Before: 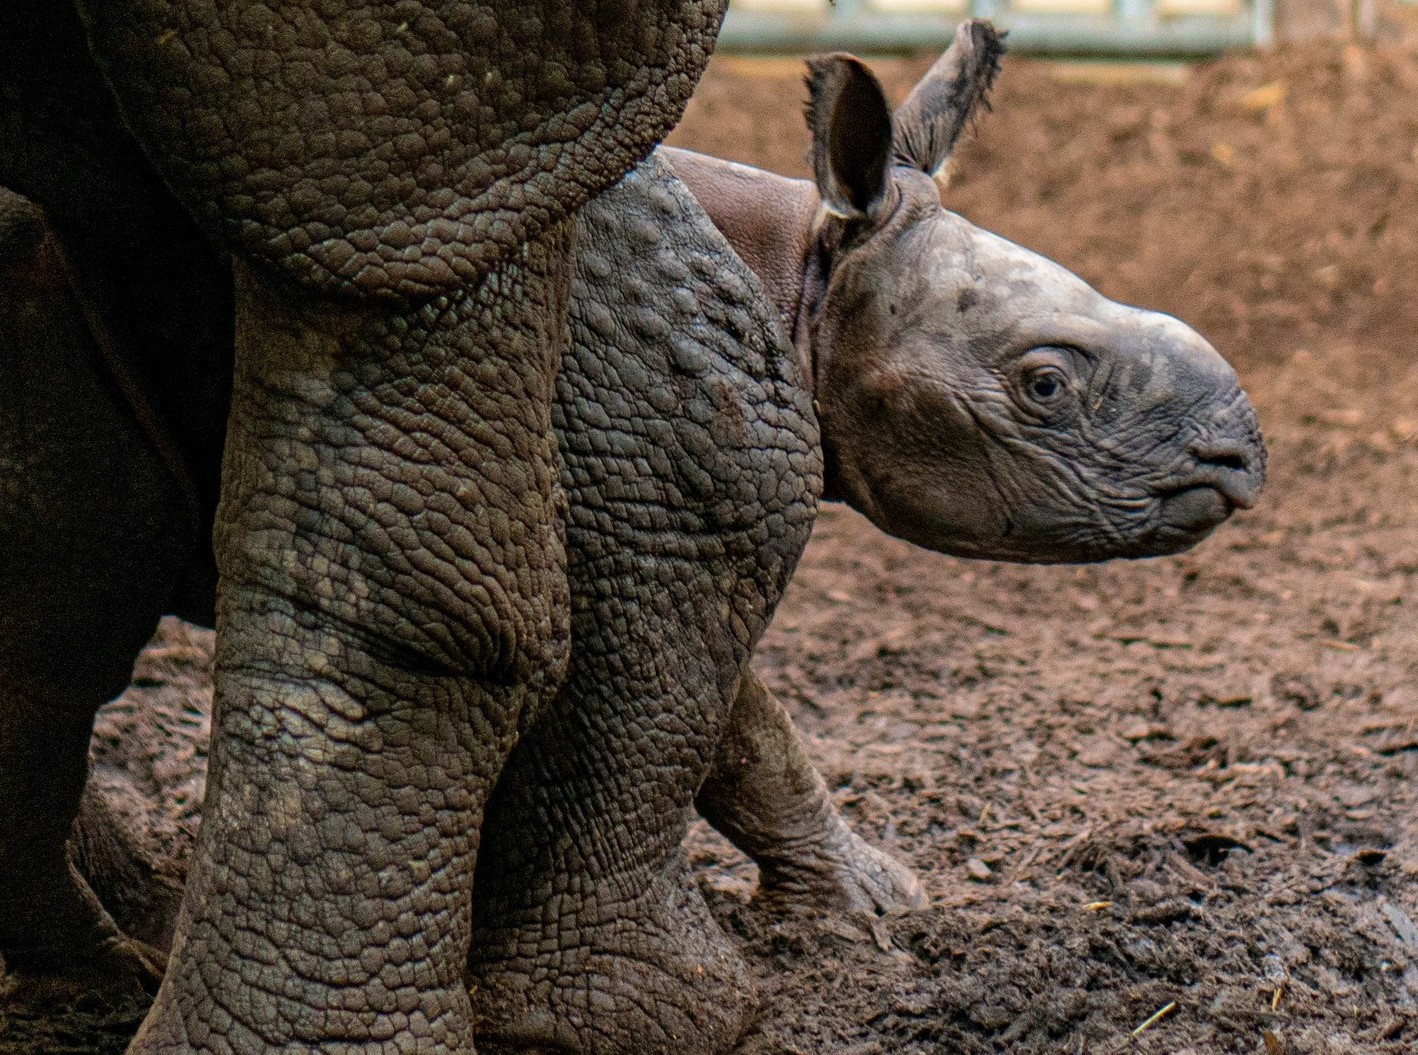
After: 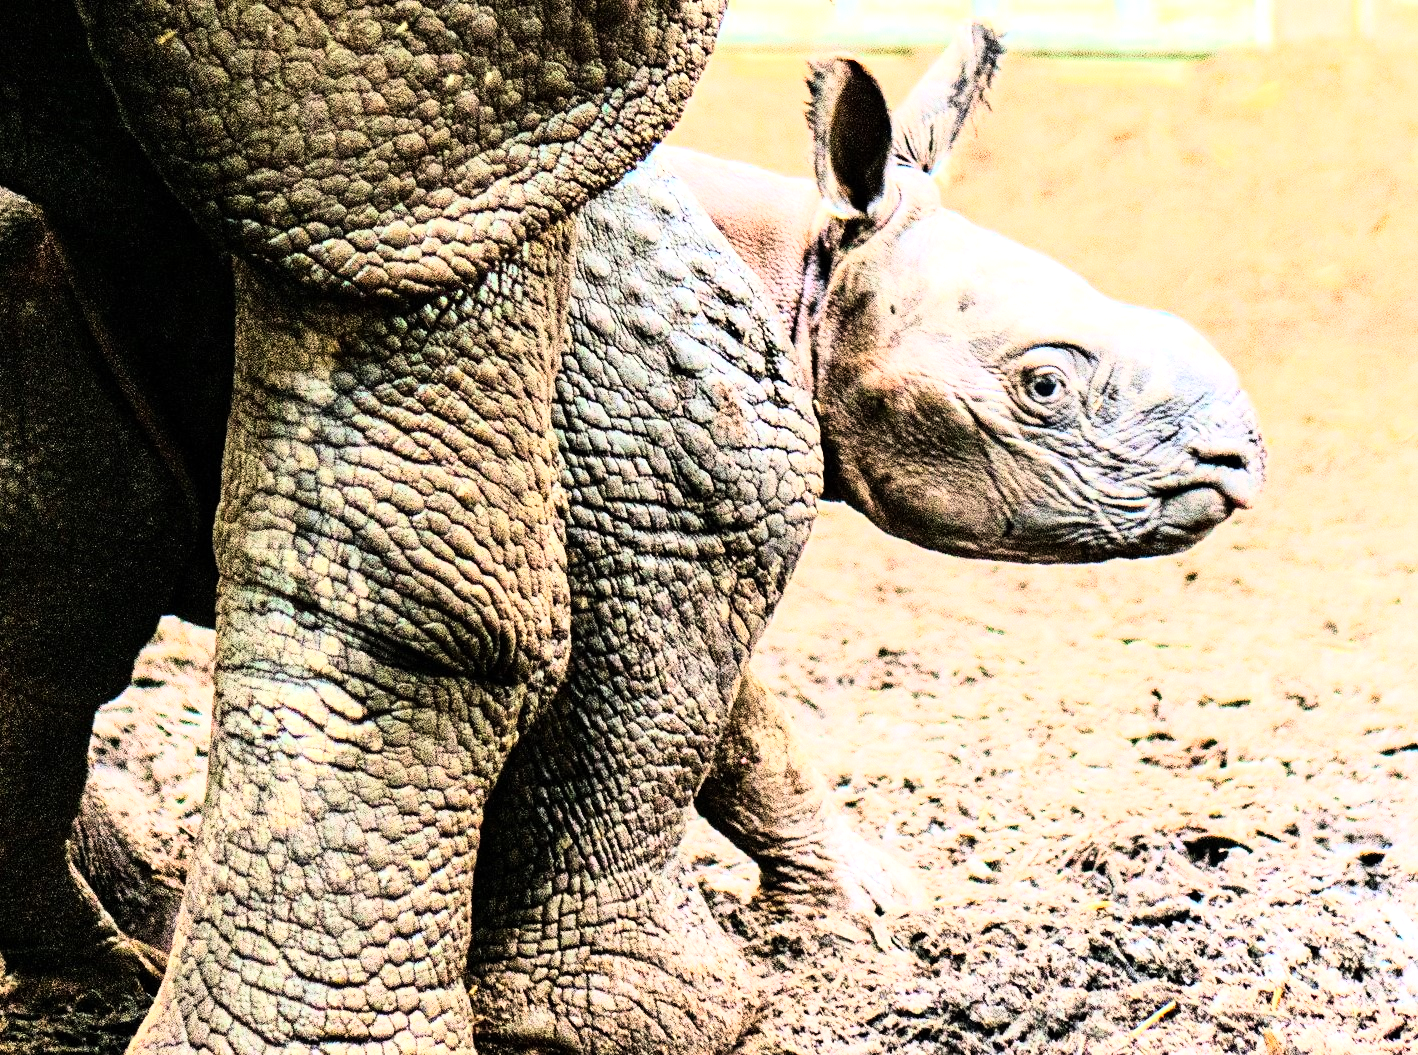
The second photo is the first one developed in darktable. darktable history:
rgb curve: curves: ch0 [(0, 0) (0.21, 0.15) (0.24, 0.21) (0.5, 0.75) (0.75, 0.96) (0.89, 0.99) (1, 1)]; ch1 [(0, 0.02) (0.21, 0.13) (0.25, 0.2) (0.5, 0.67) (0.75, 0.9) (0.89, 0.97) (1, 1)]; ch2 [(0, 0.02) (0.21, 0.13) (0.25, 0.2) (0.5, 0.67) (0.75, 0.9) (0.89, 0.97) (1, 1)], compensate middle gray true
exposure: exposure 2 EV, compensate highlight preservation false
